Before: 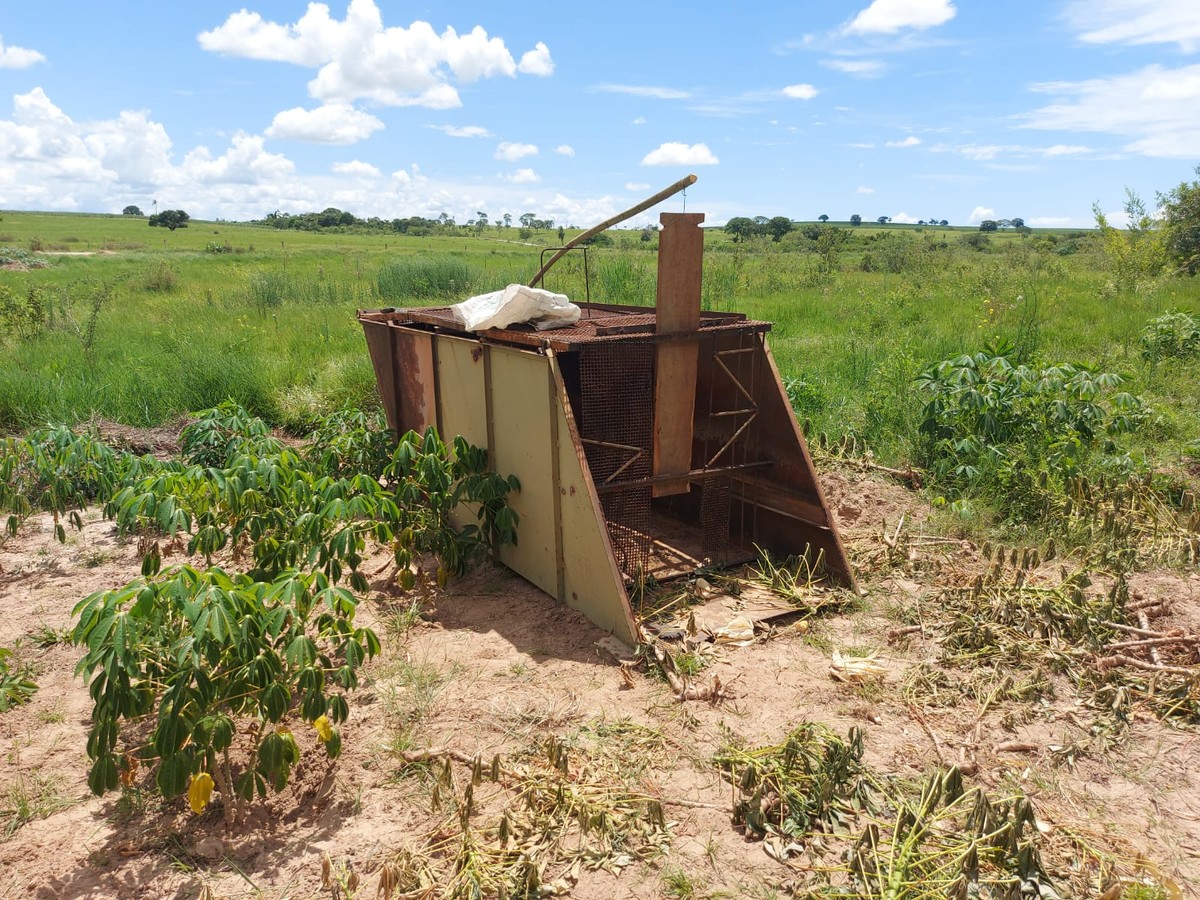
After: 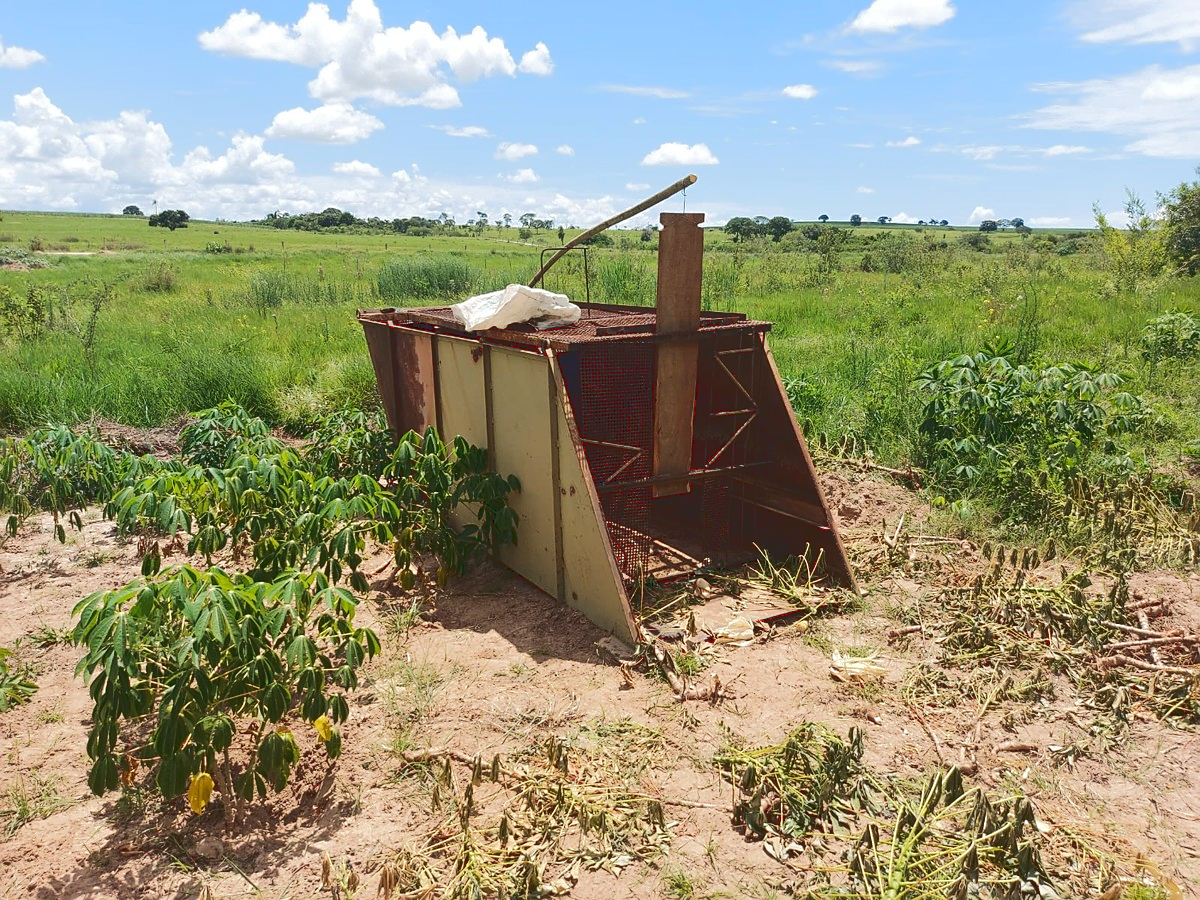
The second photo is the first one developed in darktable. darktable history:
sharpen: radius 1.903, amount 0.39, threshold 1.361
tone curve: curves: ch0 [(0, 0) (0.003, 0.15) (0.011, 0.151) (0.025, 0.15) (0.044, 0.15) (0.069, 0.151) (0.1, 0.153) (0.136, 0.16) (0.177, 0.183) (0.224, 0.21) (0.277, 0.253) (0.335, 0.309) (0.399, 0.389) (0.468, 0.479) (0.543, 0.58) (0.623, 0.677) (0.709, 0.747) (0.801, 0.808) (0.898, 0.87) (1, 1)], color space Lab, linked channels, preserve colors none
